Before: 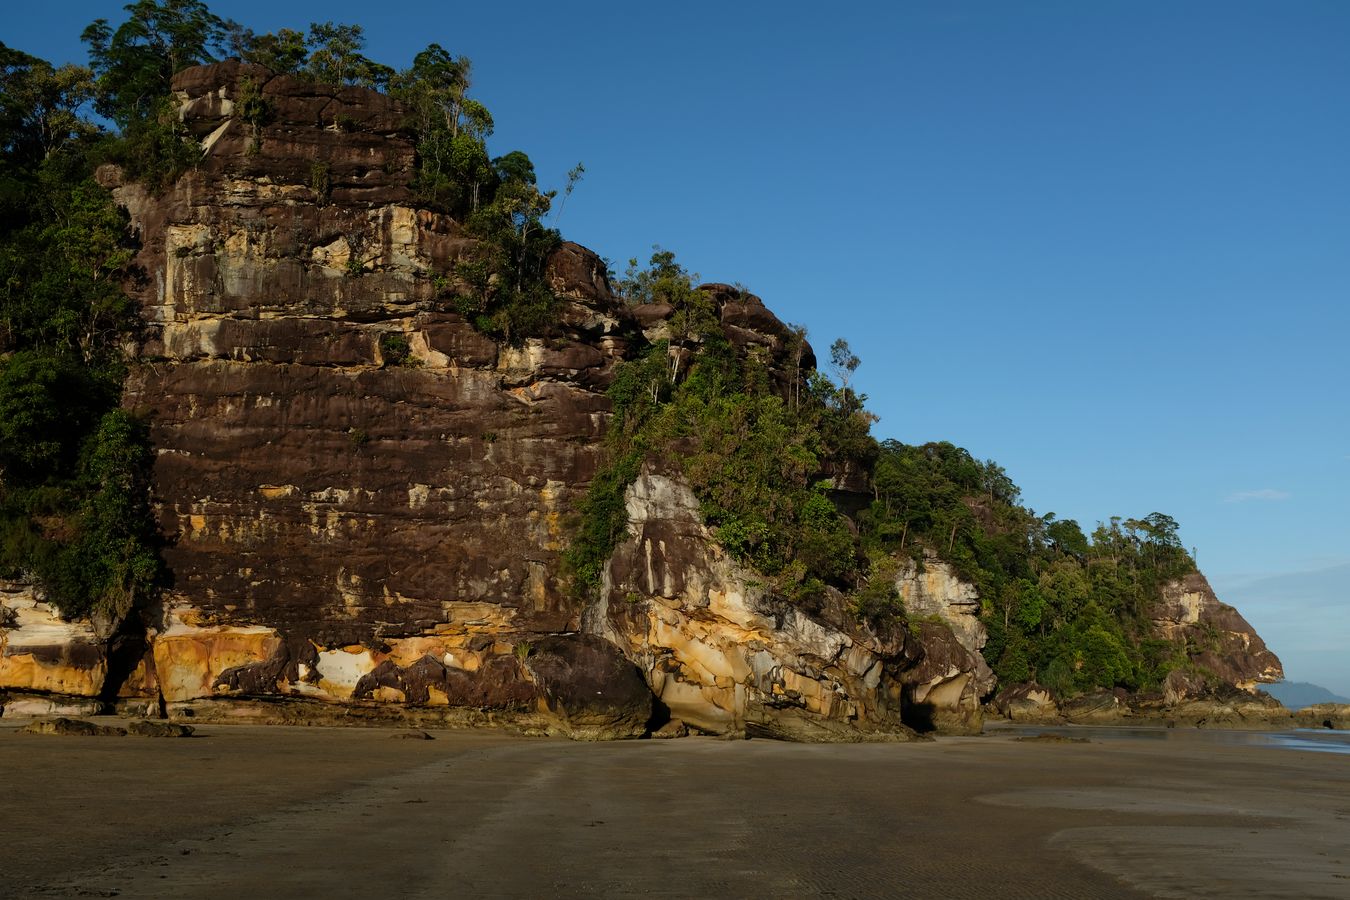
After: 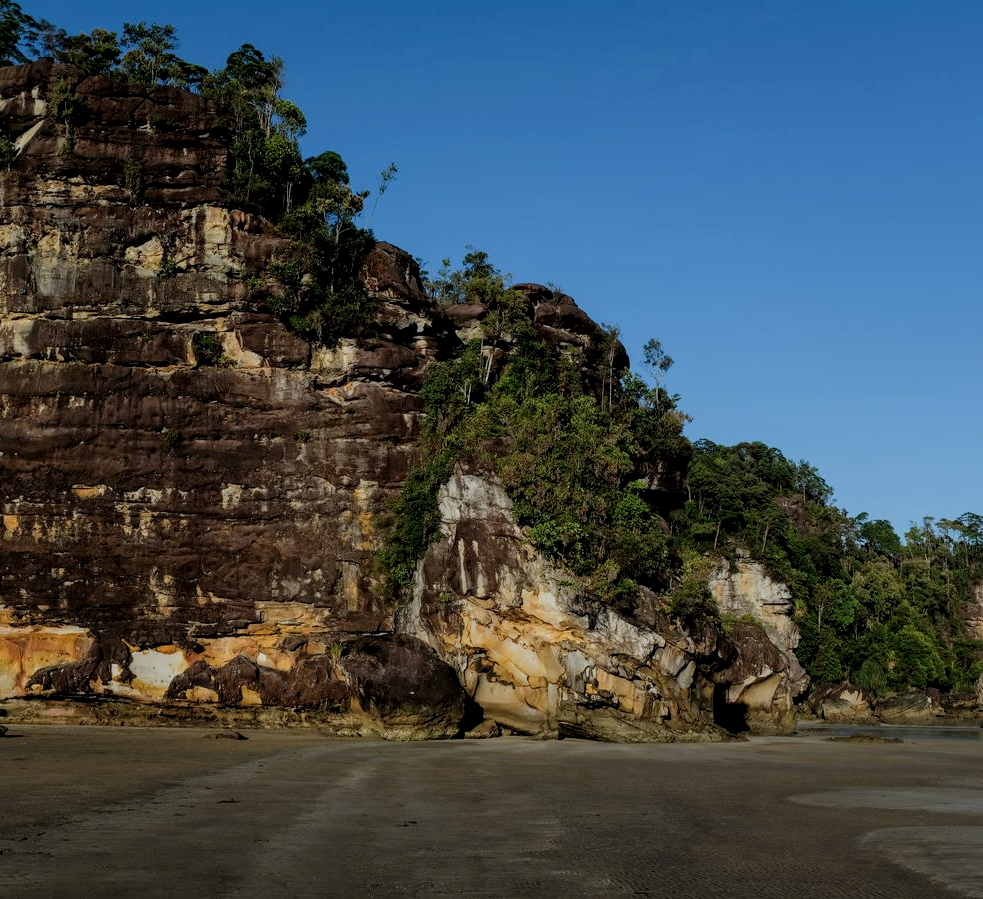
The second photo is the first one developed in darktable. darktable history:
local contrast: on, module defaults
crop: left 13.885%, top 0%, right 13.249%
filmic rgb: black relative exposure -16 EV, white relative exposure 6.87 EV, hardness 4.71, iterations of high-quality reconstruction 0
color calibration: gray › normalize channels true, illuminant as shot in camera, x 0.369, y 0.376, temperature 4323.33 K, gamut compression 0.01
